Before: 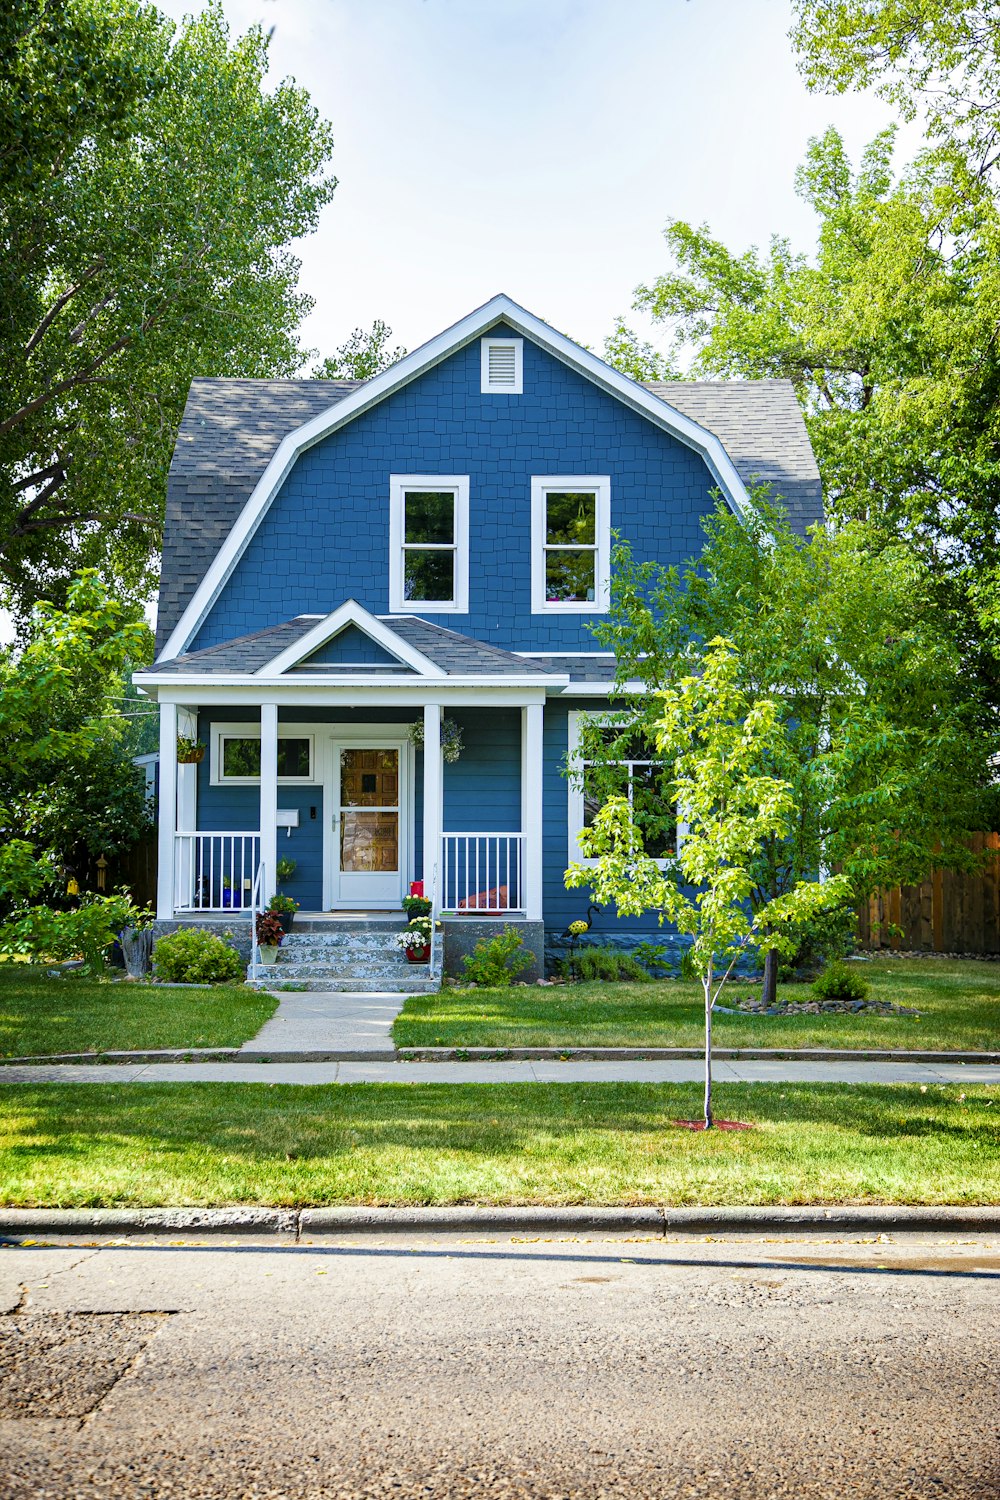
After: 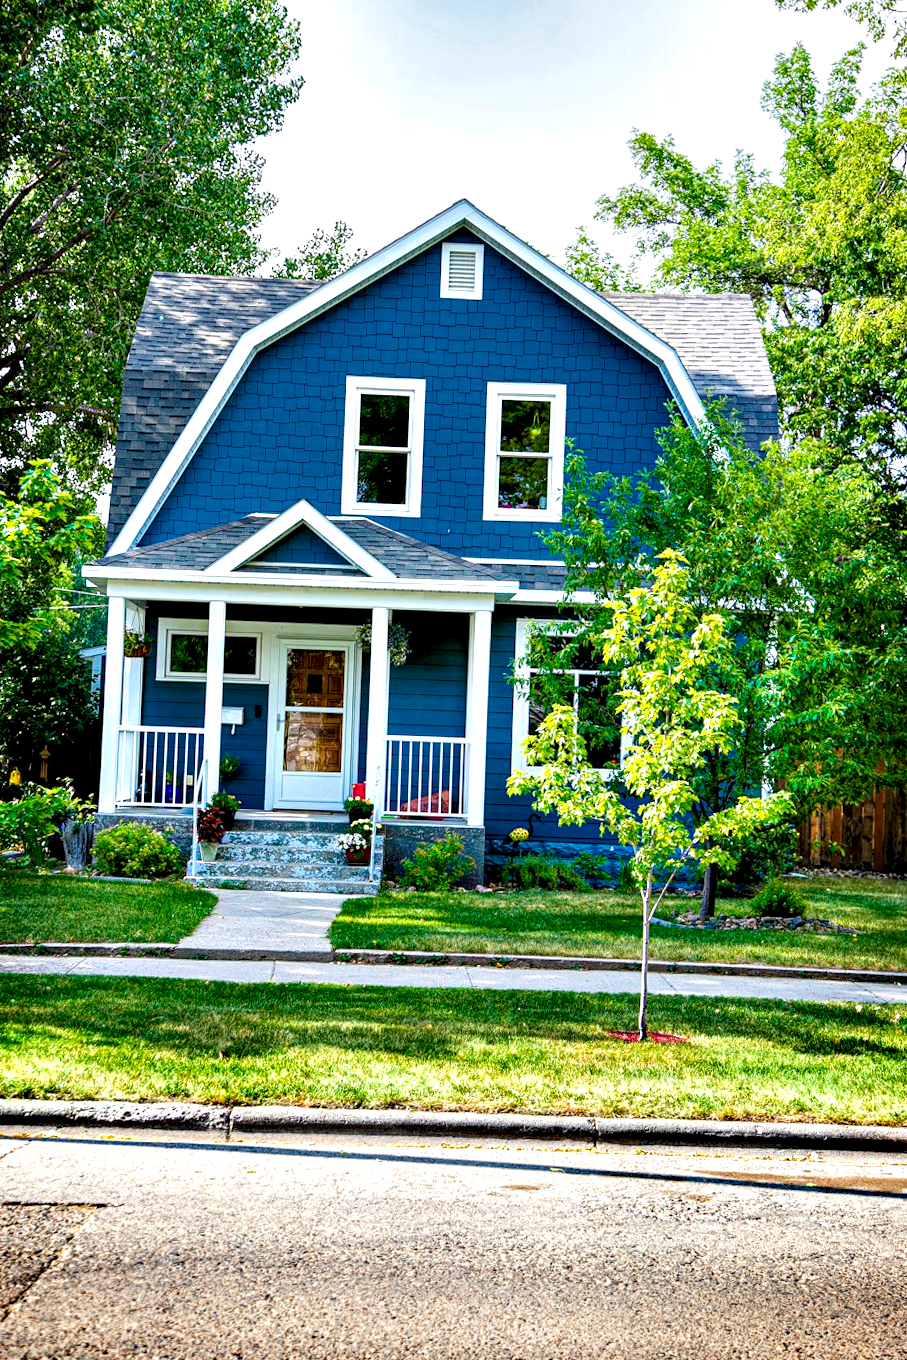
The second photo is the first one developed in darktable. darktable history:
contrast equalizer: octaves 7, y [[0.6 ×6], [0.55 ×6], [0 ×6], [0 ×6], [0 ×6]]
crop and rotate: angle -1.96°, left 3.097%, top 4.154%, right 1.586%, bottom 0.529%
local contrast: highlights 99%, shadows 86%, detail 160%, midtone range 0.2
